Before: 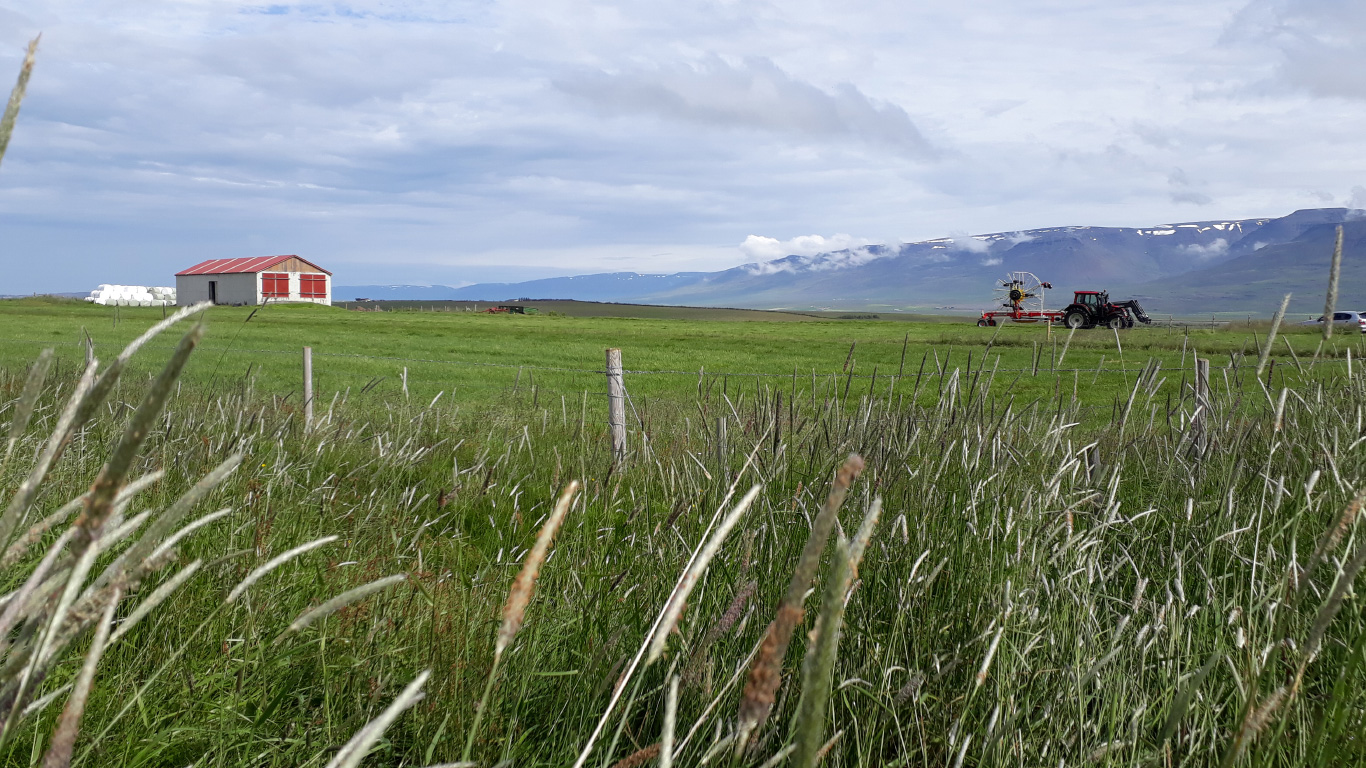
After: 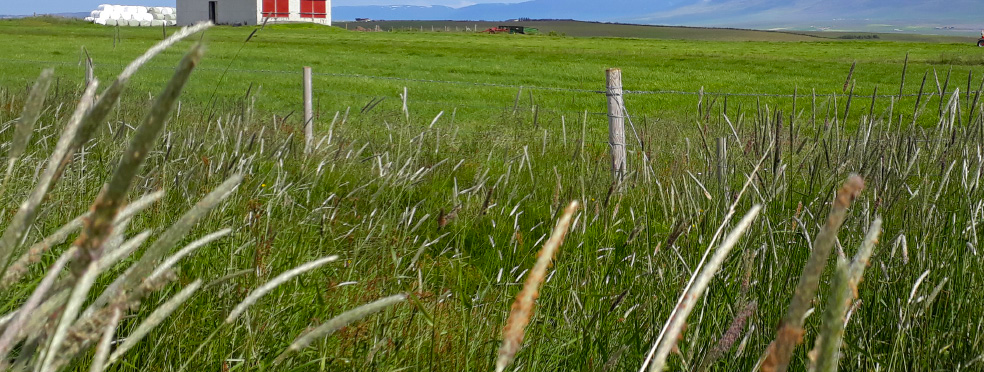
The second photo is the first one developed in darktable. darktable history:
color balance rgb: perceptual saturation grading › global saturation 20%, global vibrance 20%
crop: top 36.498%, right 27.964%, bottom 14.995%
